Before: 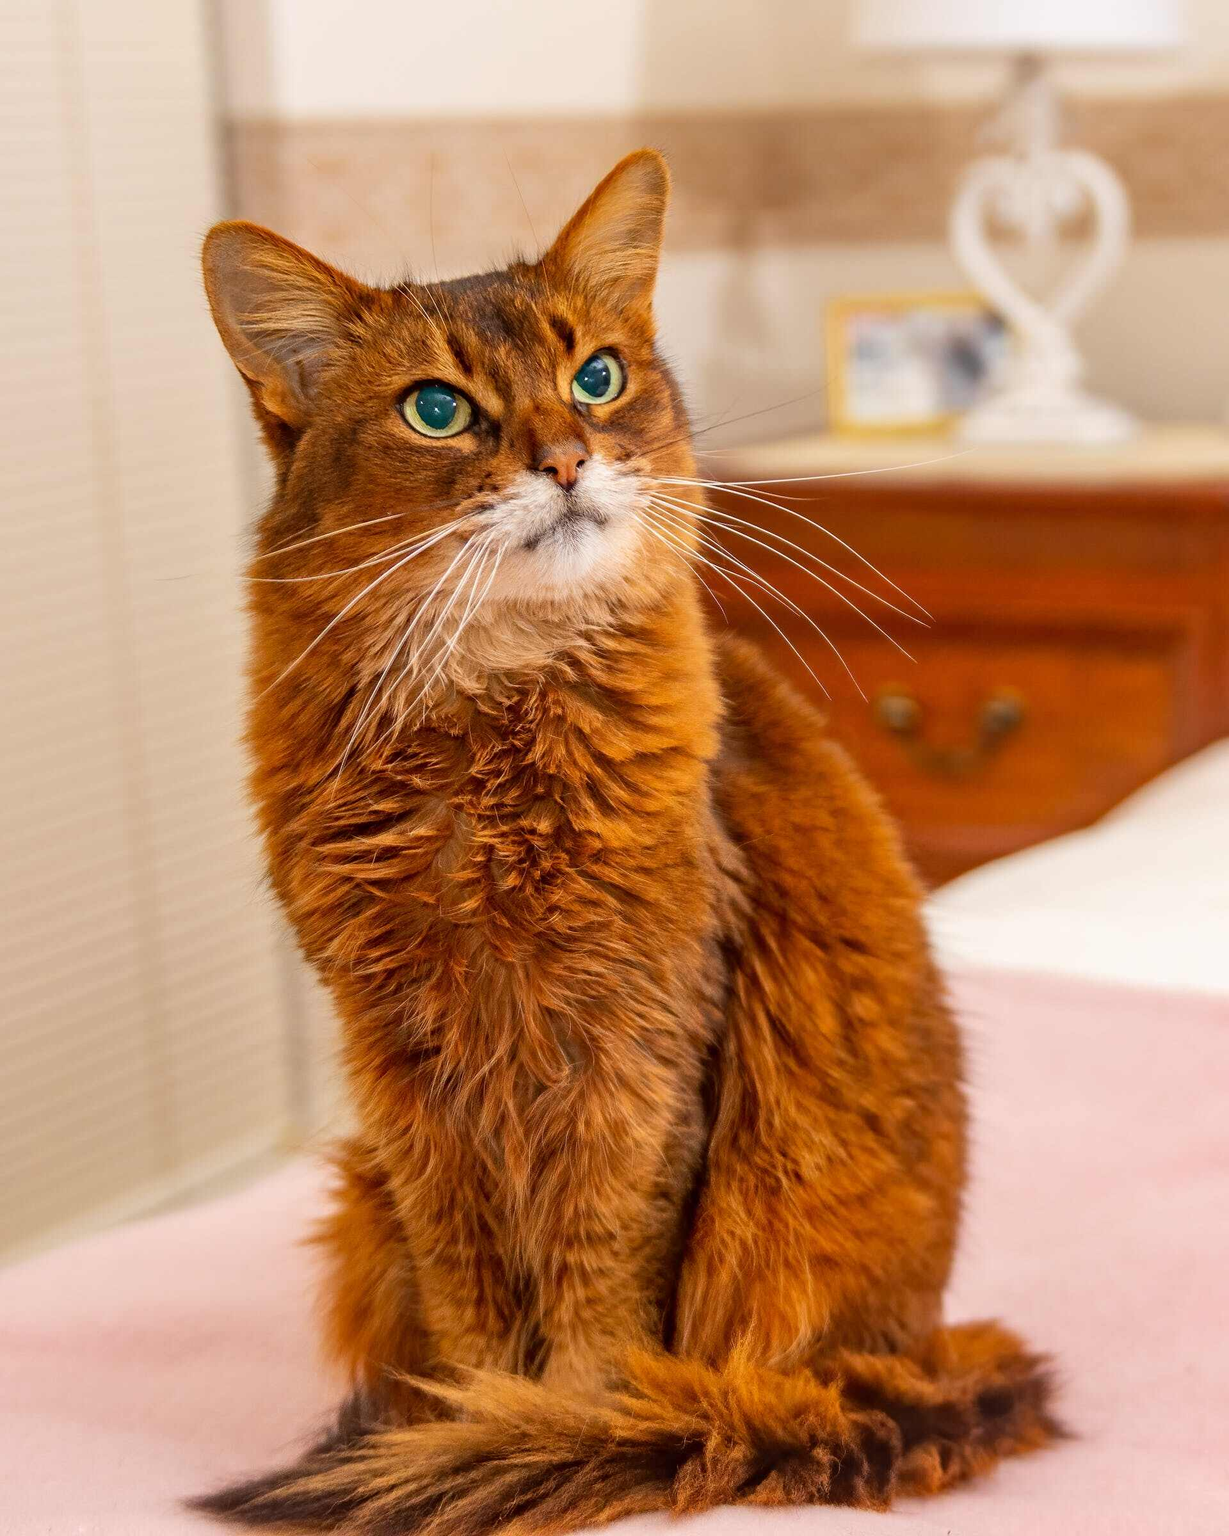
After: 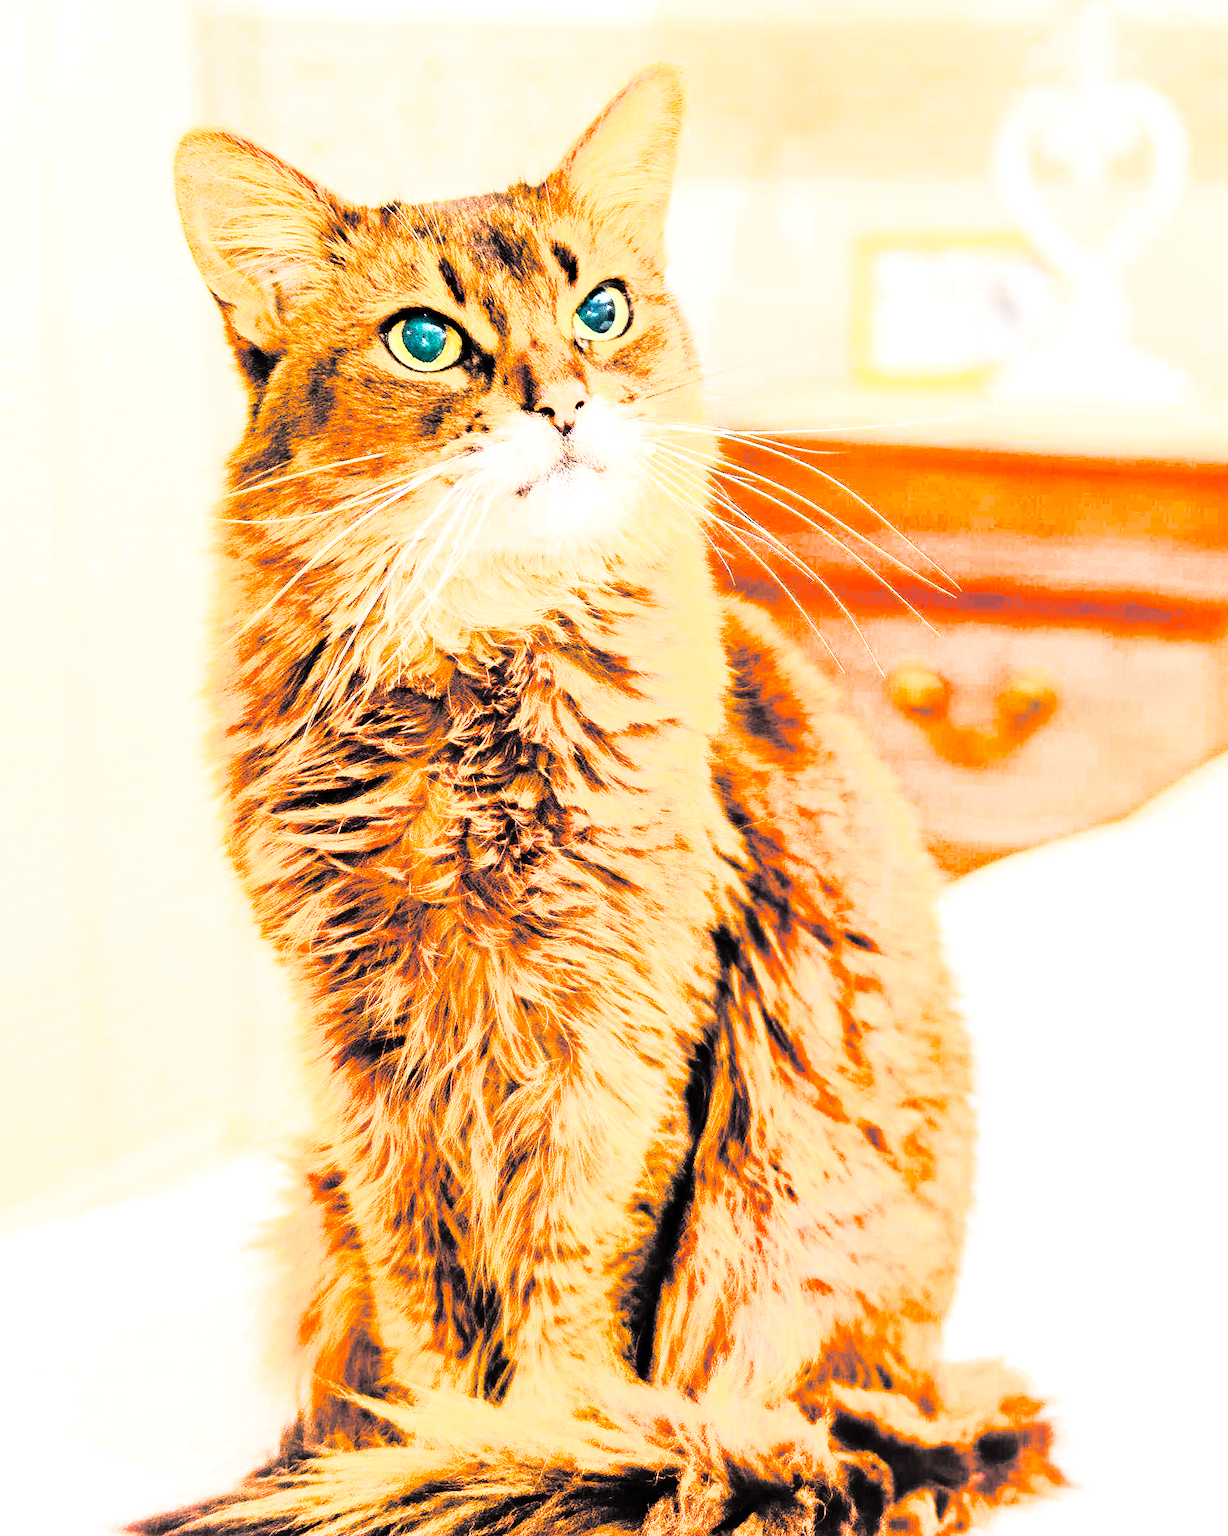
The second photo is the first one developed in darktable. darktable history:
crop and rotate: angle -1.96°, left 3.097%, top 4.154%, right 1.586%, bottom 0.529%
tone equalizer: -8 EV -0.417 EV, -7 EV -0.389 EV, -6 EV -0.333 EV, -5 EV -0.222 EV, -3 EV 0.222 EV, -2 EV 0.333 EV, -1 EV 0.389 EV, +0 EV 0.417 EV, edges refinement/feathering 500, mask exposure compensation -1.57 EV, preserve details no
rgb curve: curves: ch0 [(0, 0) (0.21, 0.15) (0.24, 0.21) (0.5, 0.75) (0.75, 0.96) (0.89, 0.99) (1, 1)]; ch1 [(0, 0.02) (0.21, 0.13) (0.25, 0.2) (0.5, 0.67) (0.75, 0.9) (0.89, 0.97) (1, 1)]; ch2 [(0, 0.02) (0.21, 0.13) (0.25, 0.2) (0.5, 0.67) (0.75, 0.9) (0.89, 0.97) (1, 1)], compensate middle gray true
color balance rgb: perceptual saturation grading › global saturation 35%, perceptual saturation grading › highlights -30%, perceptual saturation grading › shadows 35%, perceptual brilliance grading › global brilliance 3%, perceptual brilliance grading › highlights -3%, perceptual brilliance grading › shadows 3%
split-toning: shadows › hue 205.2°, shadows › saturation 0.29, highlights › hue 50.4°, highlights › saturation 0.38, balance -49.9
exposure: black level correction 0.001, exposure 1.129 EV, compensate exposure bias true, compensate highlight preservation false
